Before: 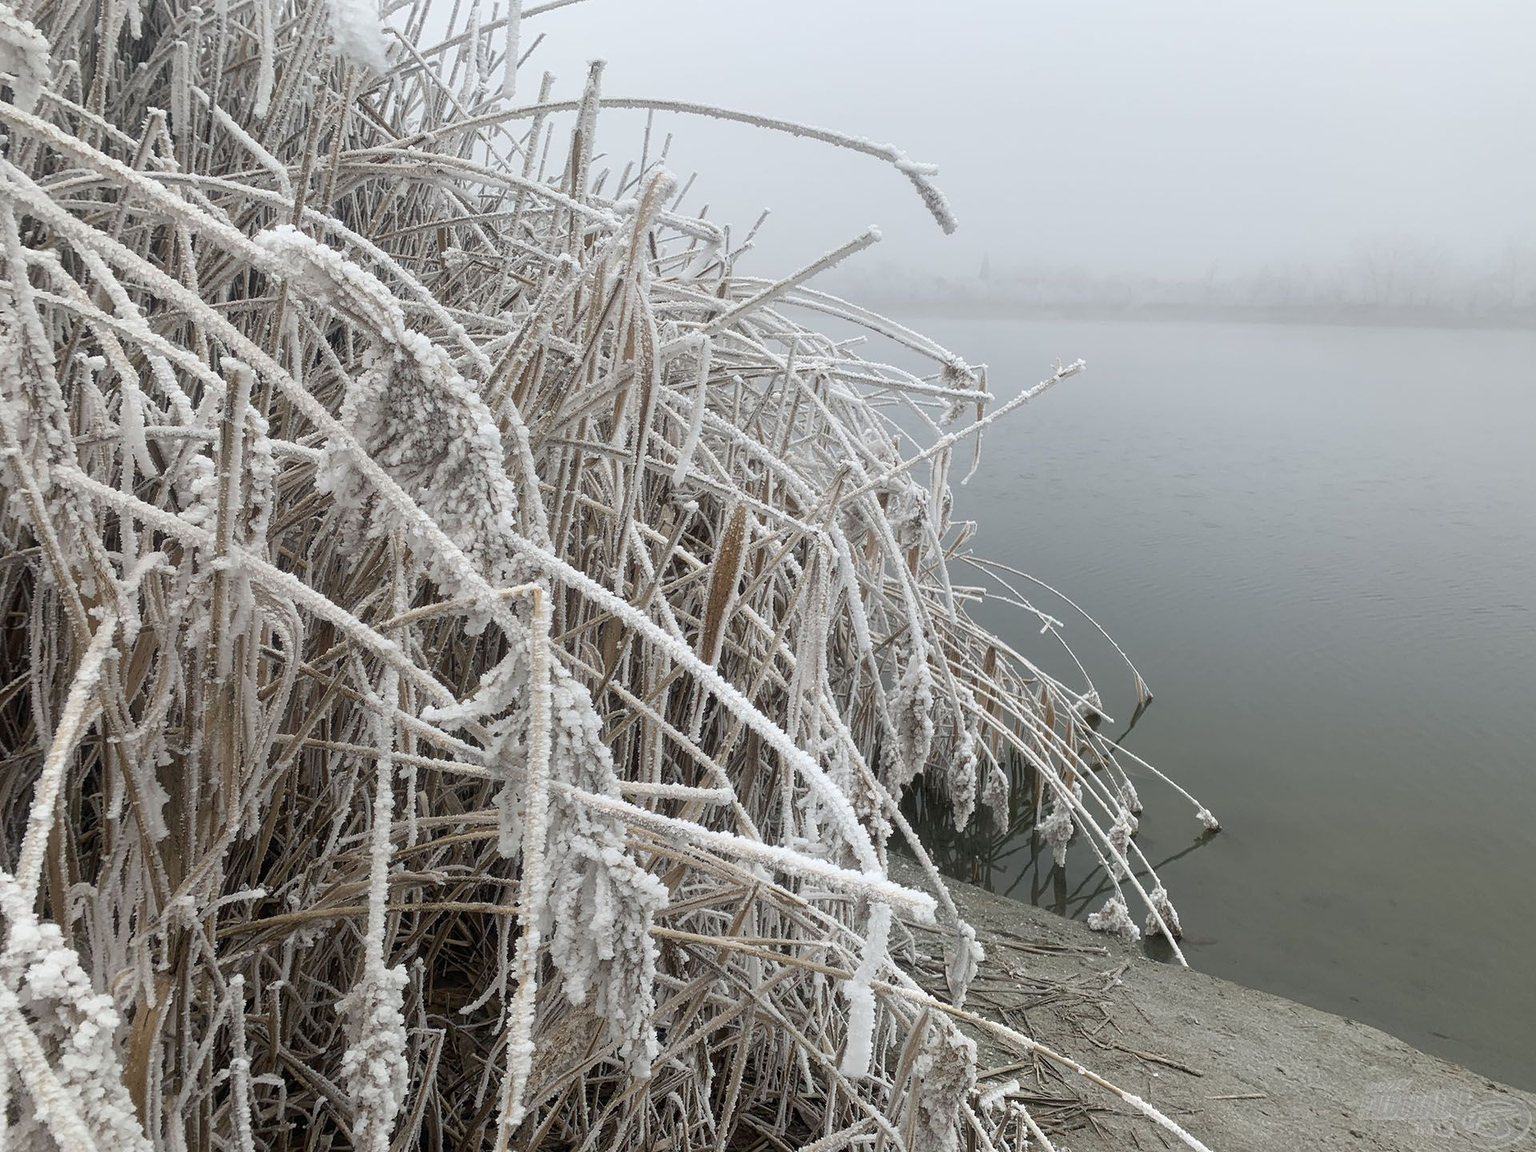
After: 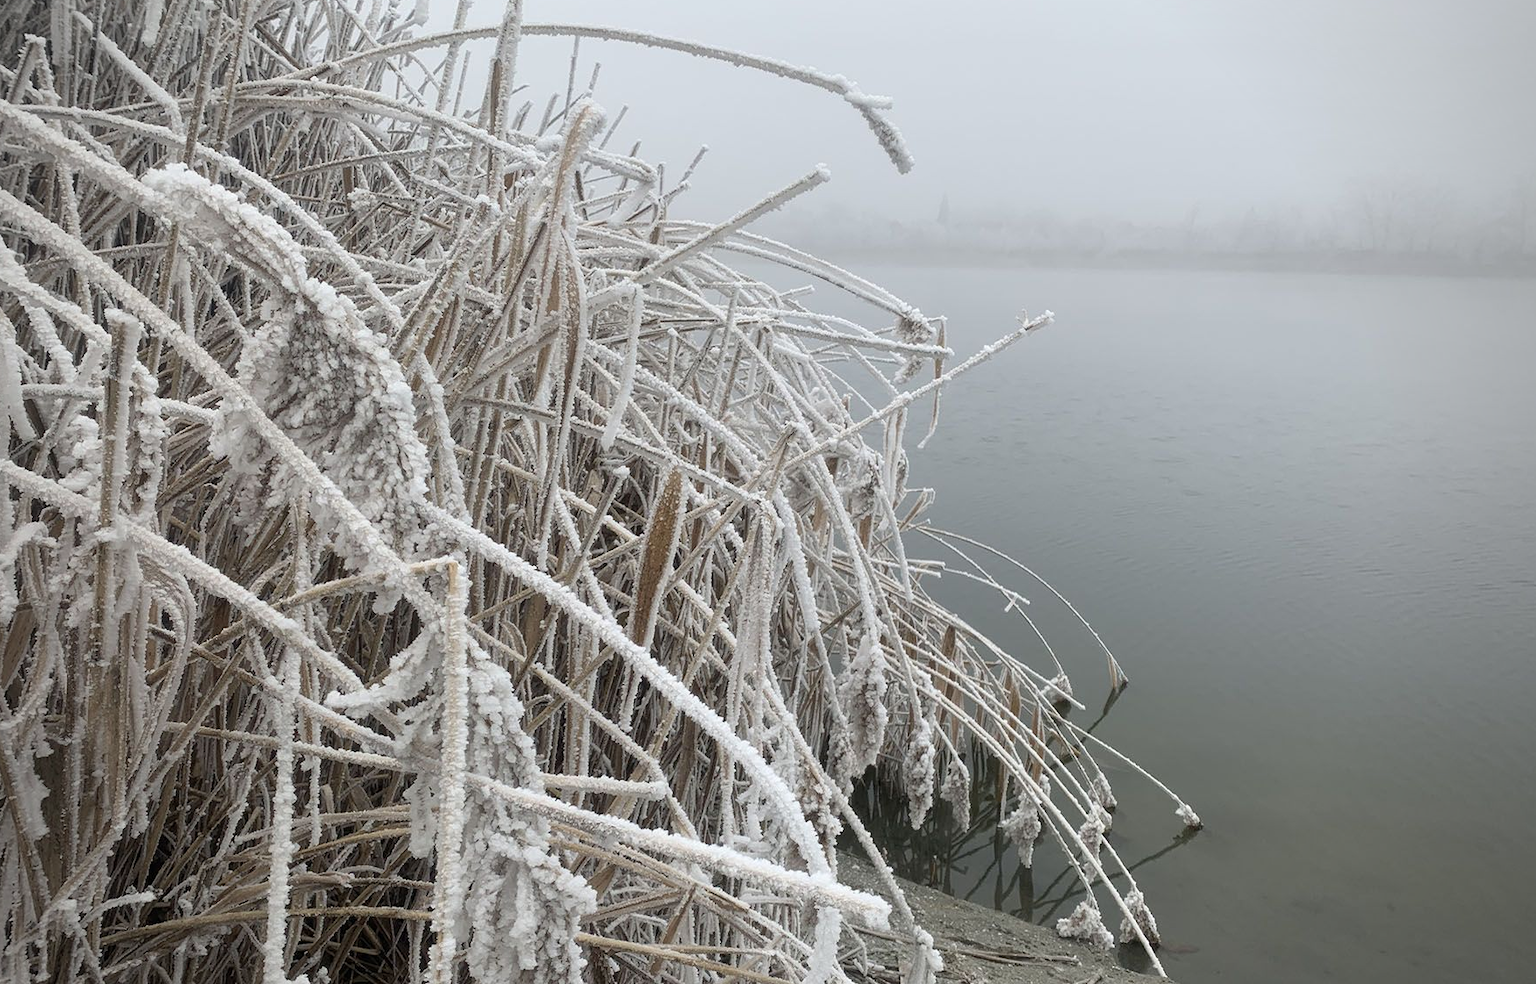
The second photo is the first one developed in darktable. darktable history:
vignetting: fall-off radius 60.92%
crop: left 8.155%, top 6.611%, bottom 15.385%
